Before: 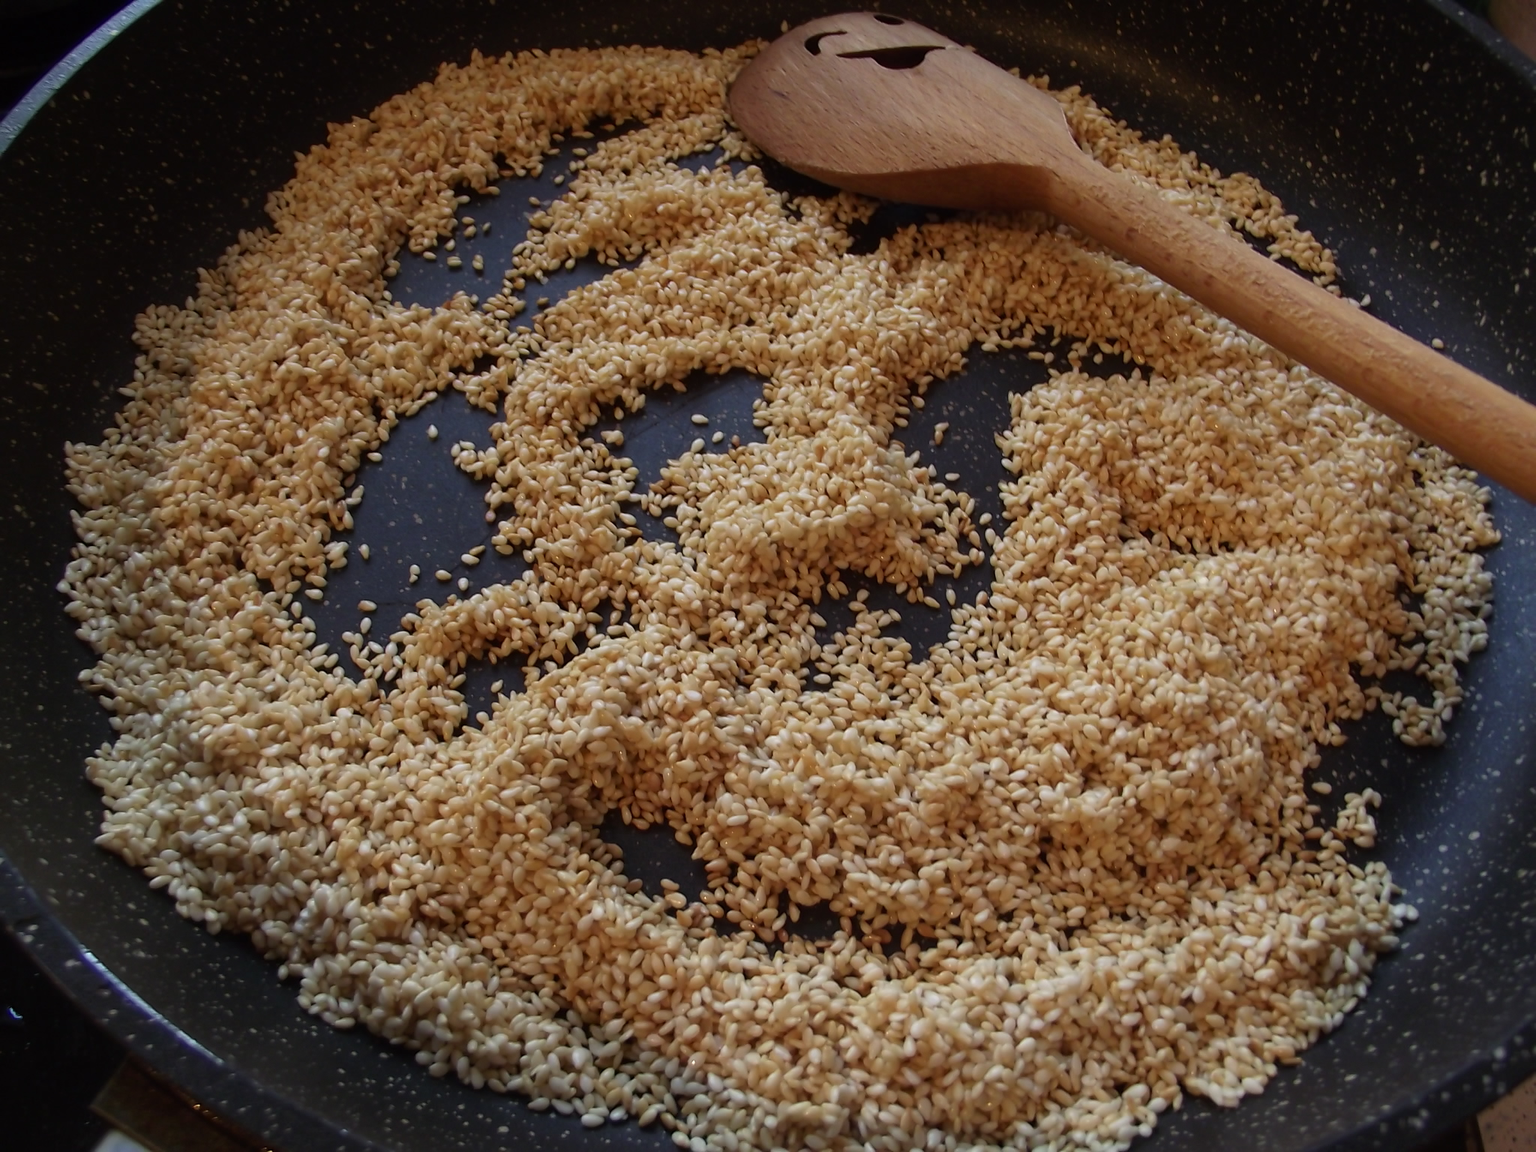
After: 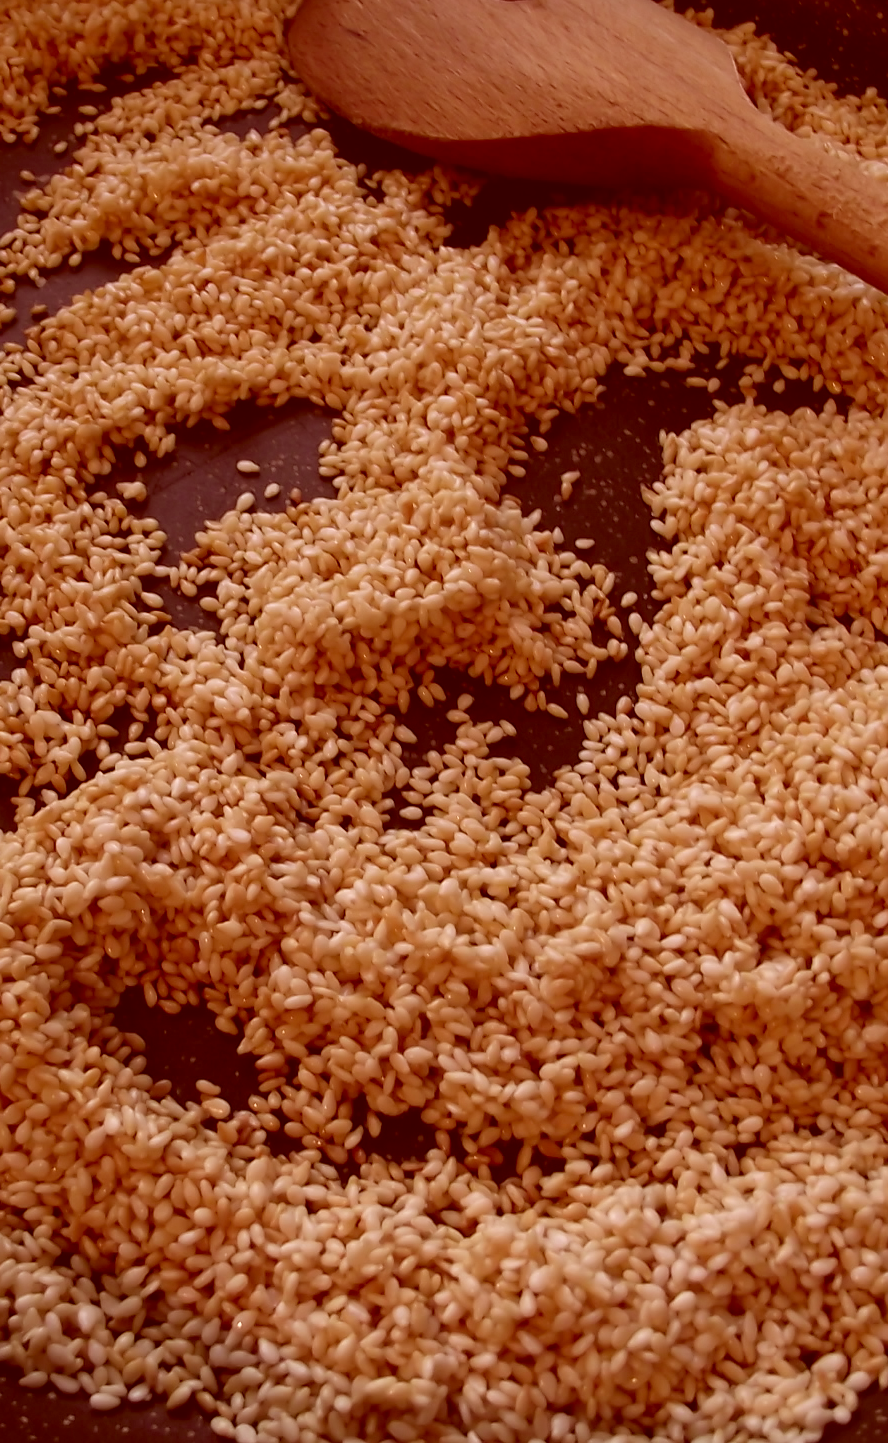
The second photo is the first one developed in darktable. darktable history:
crop: left 33.452%, top 6.025%, right 23.155%
color correction: highlights a* 9.03, highlights b* 8.71, shadows a* 40, shadows b* 40, saturation 0.8
